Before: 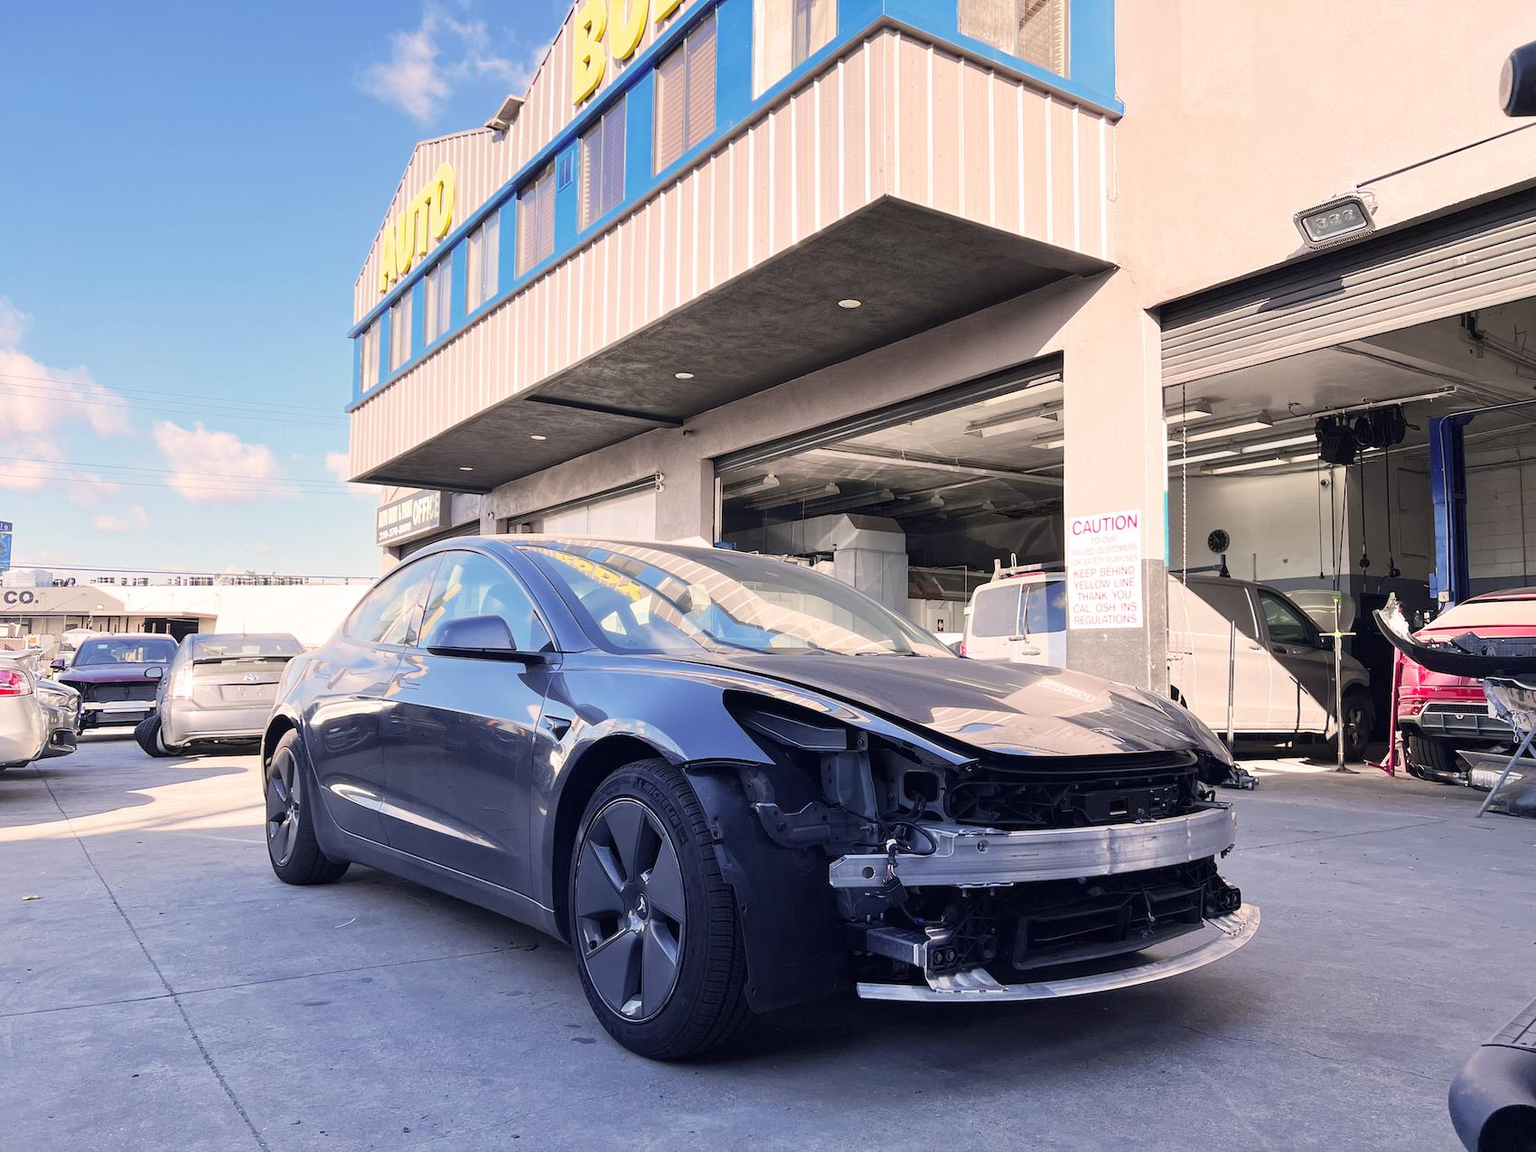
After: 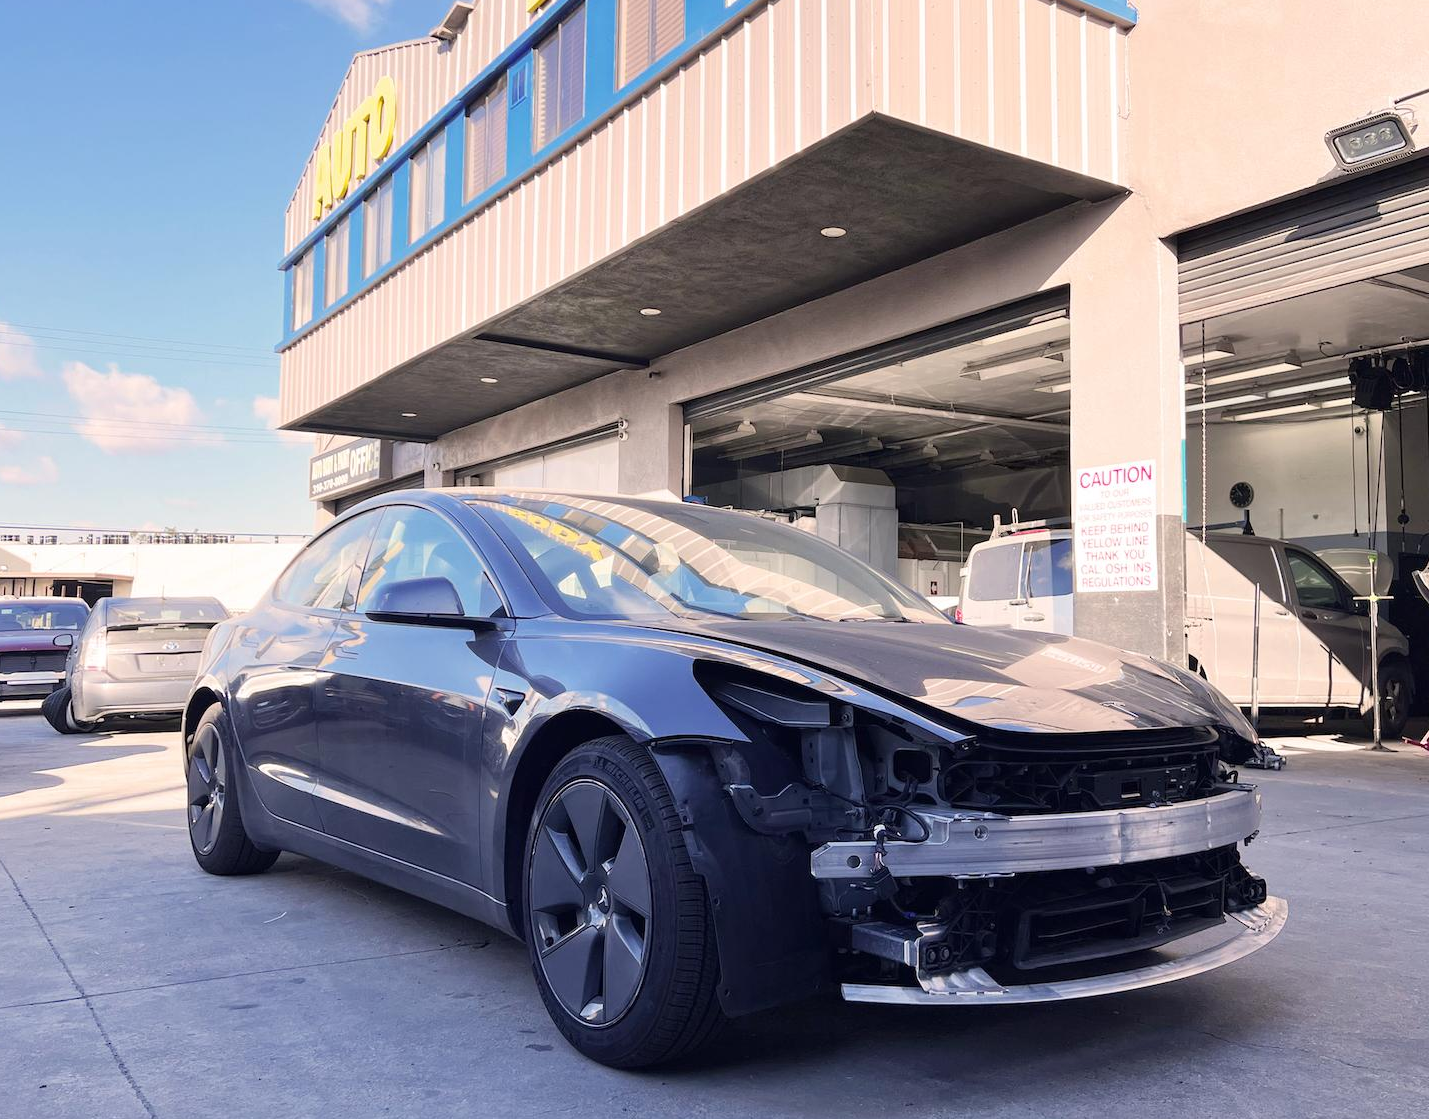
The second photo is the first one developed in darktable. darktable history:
crop: left 6.348%, top 8.162%, right 9.536%, bottom 4.026%
